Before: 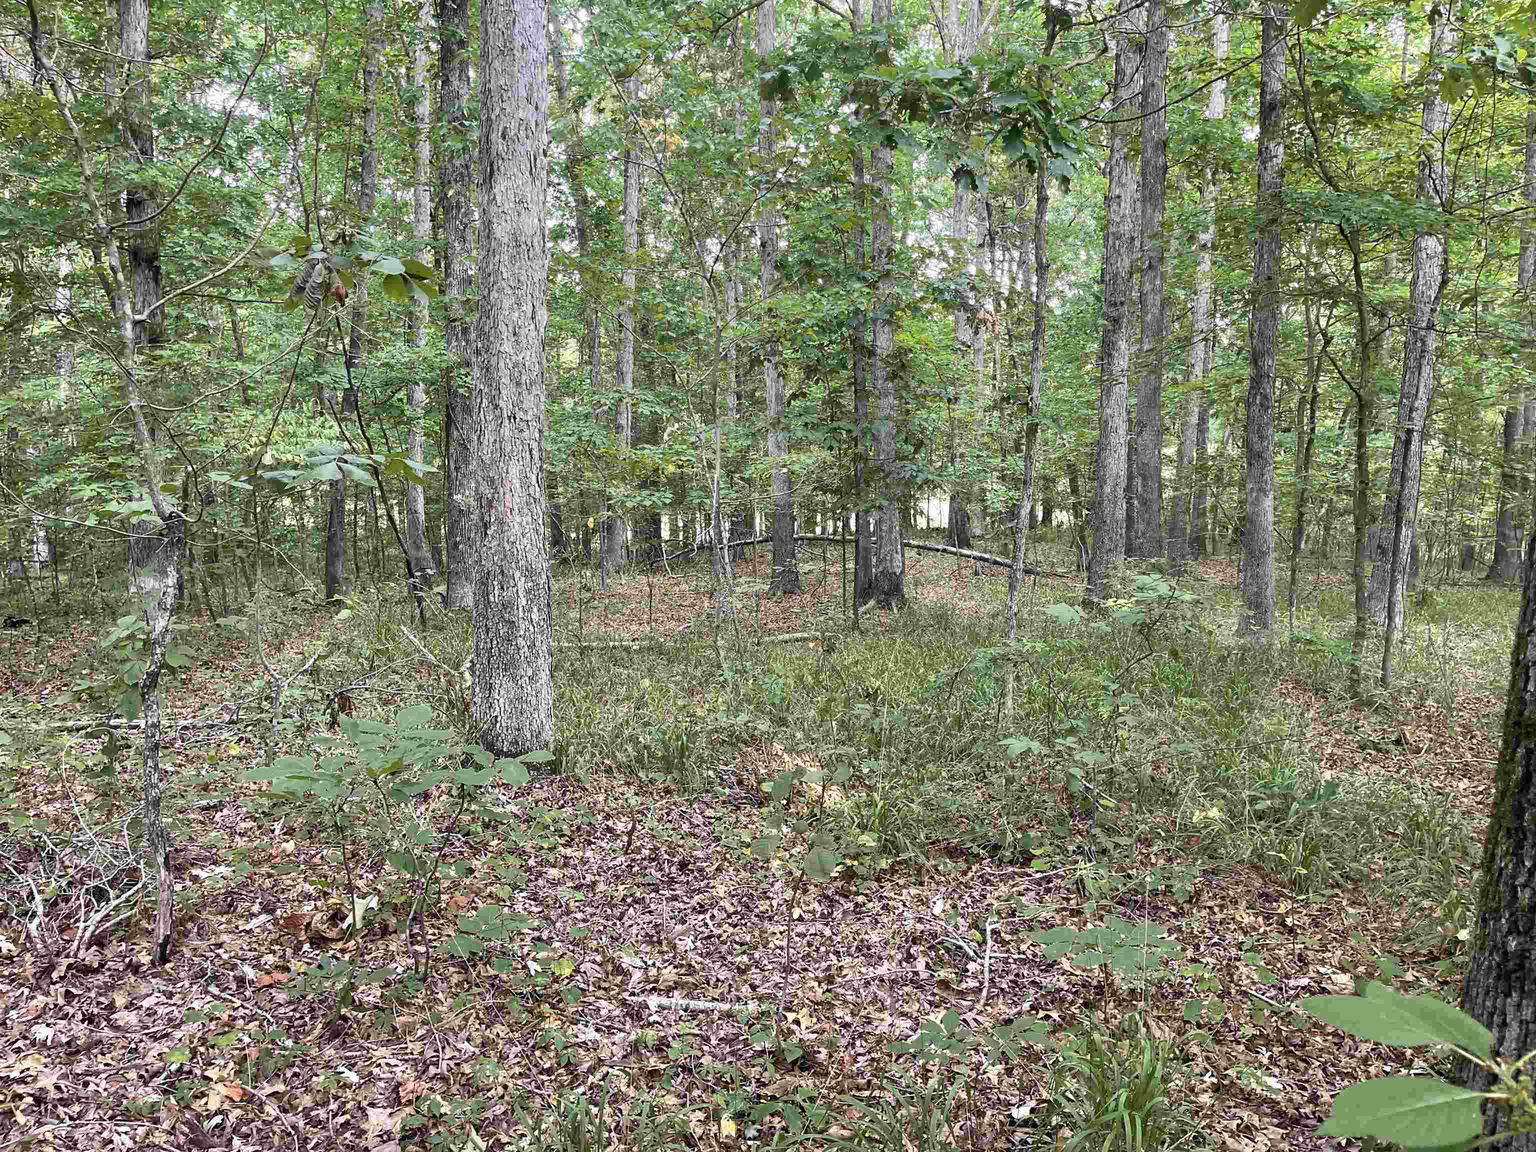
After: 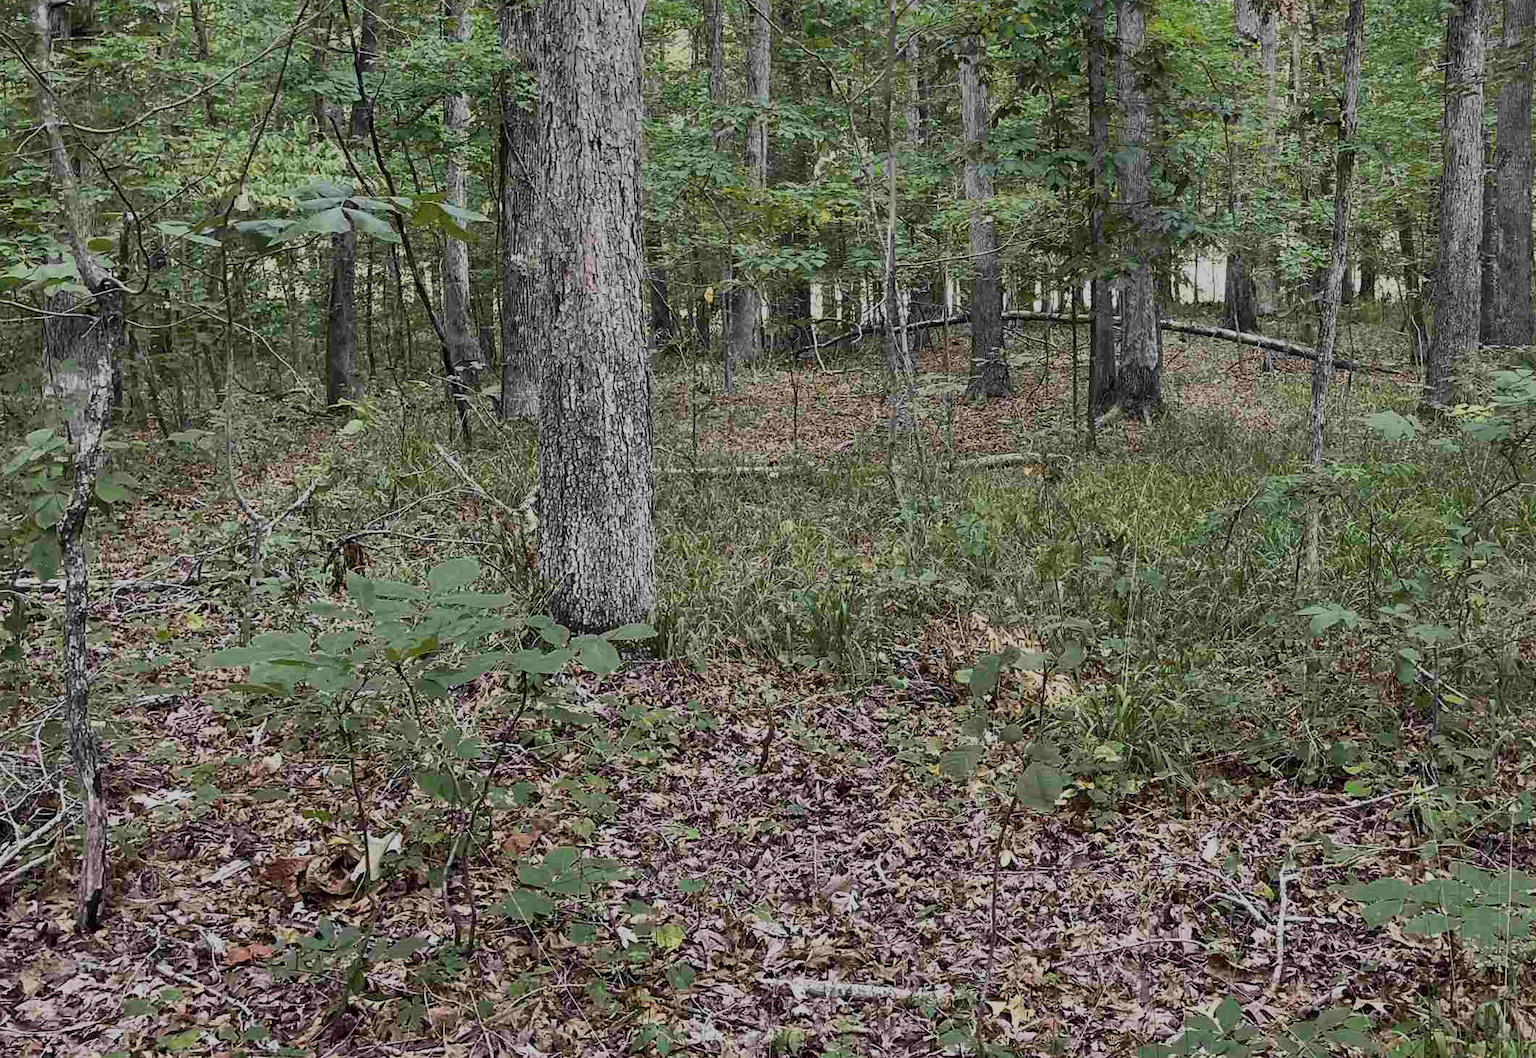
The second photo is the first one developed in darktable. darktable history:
crop: left 6.488%, top 27.668%, right 24.183%, bottom 8.656%
exposure: black level correction 0, exposure -0.766 EV, compensate highlight preservation false
